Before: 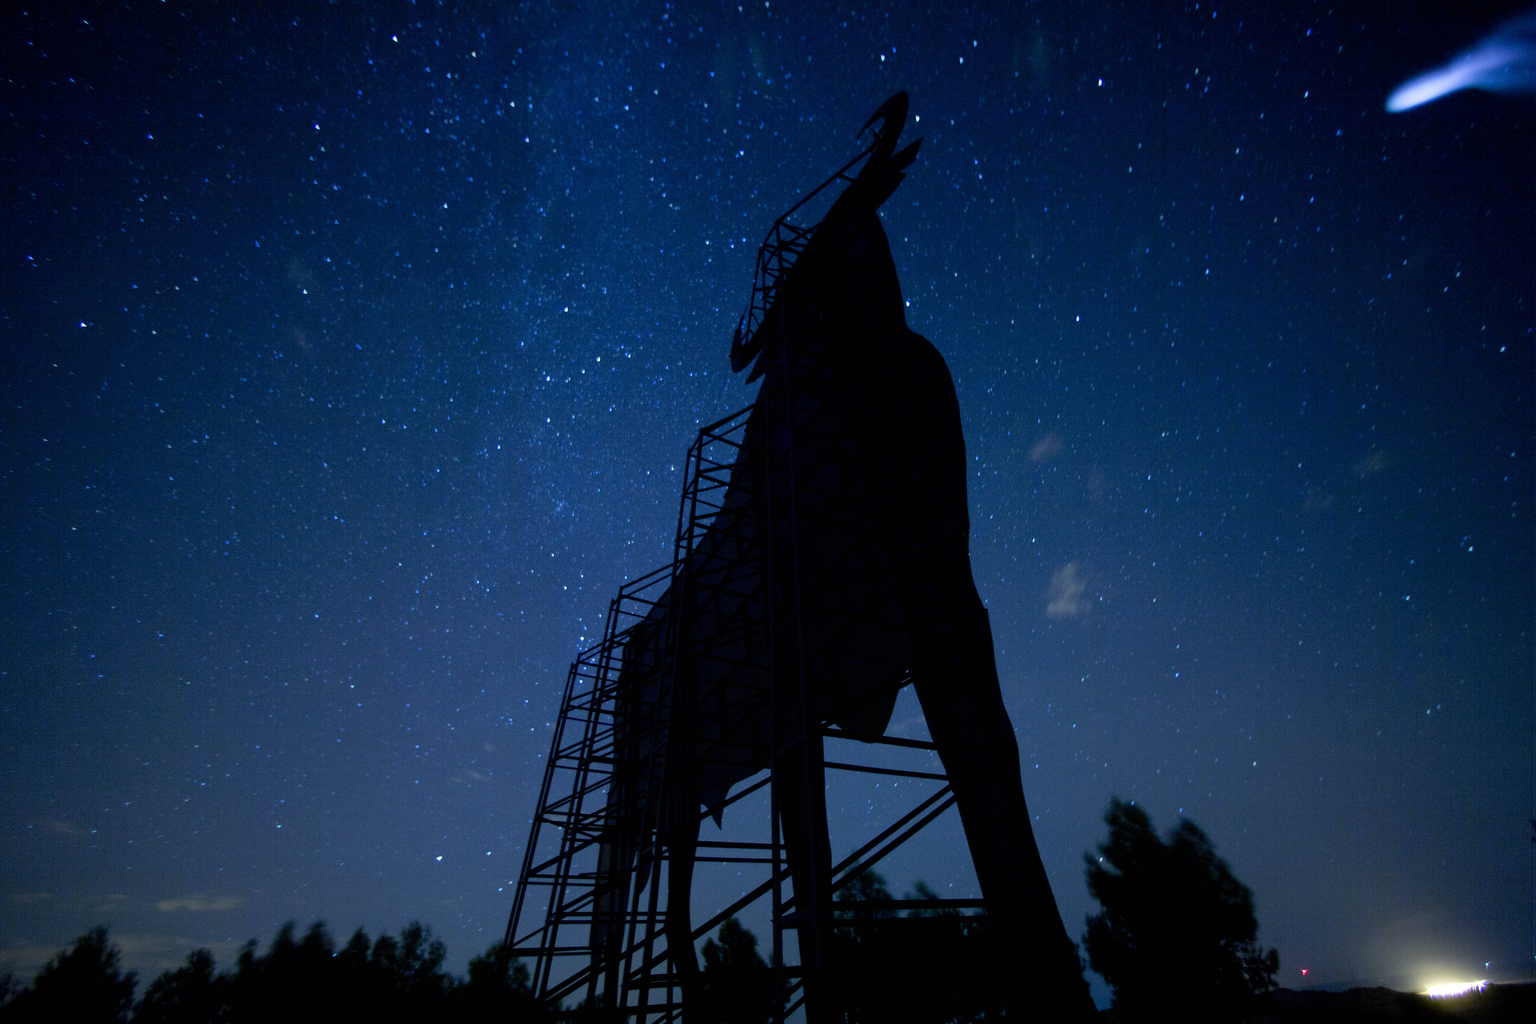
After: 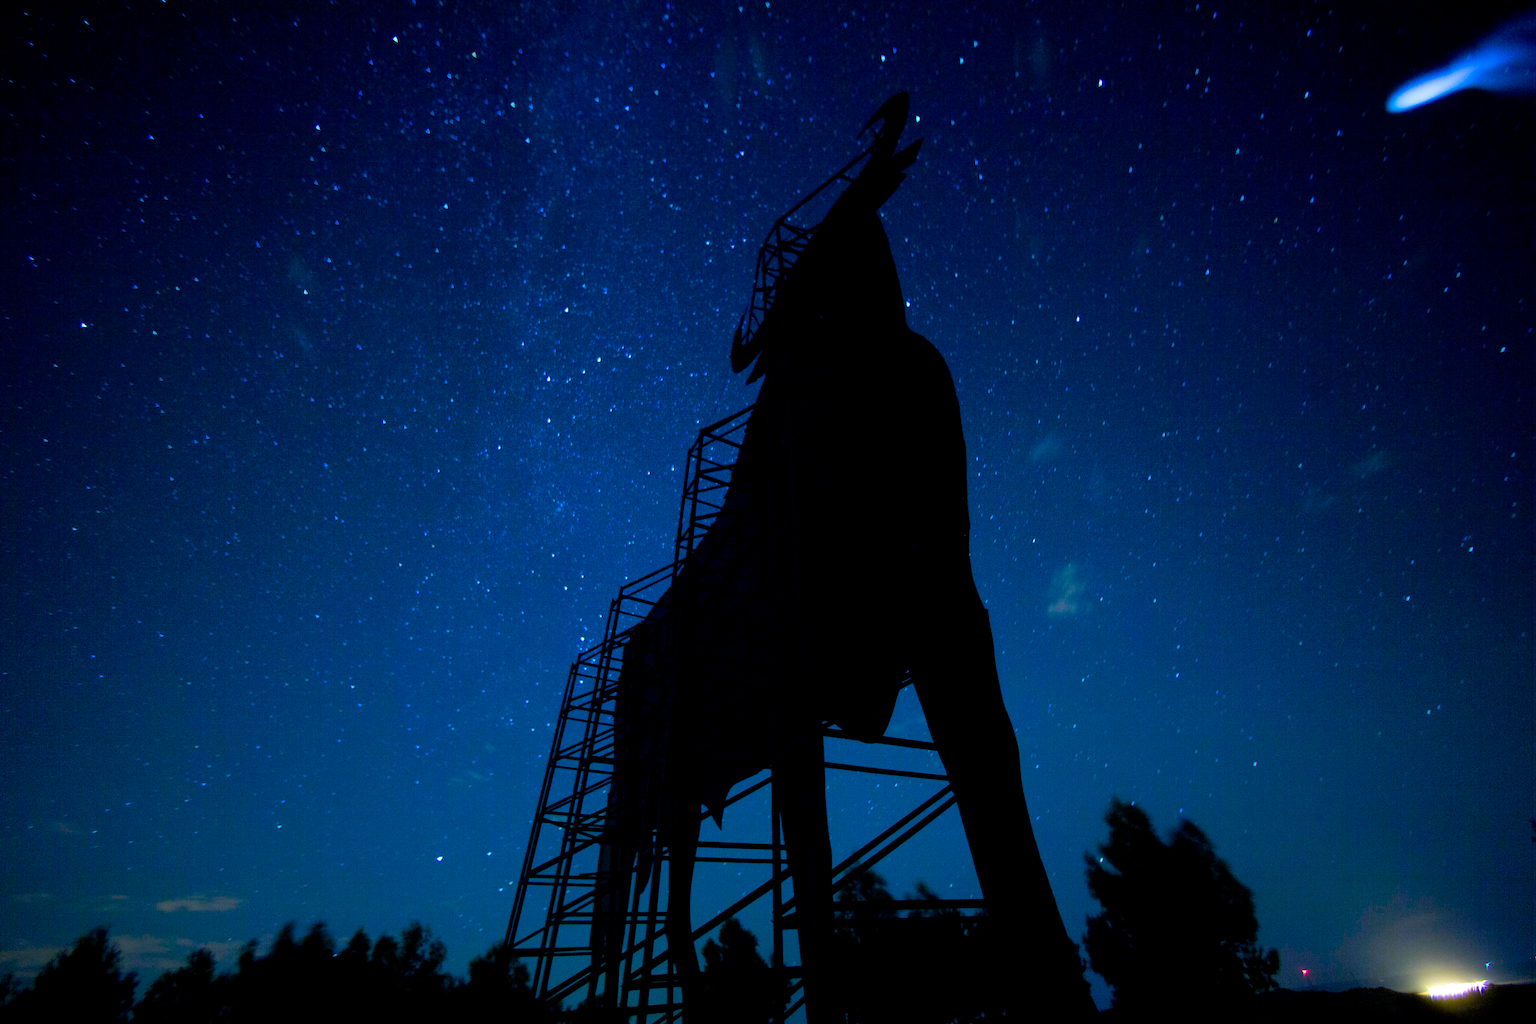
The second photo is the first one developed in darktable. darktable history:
color balance rgb: linear chroma grading › global chroma 15%, perceptual saturation grading › global saturation 30%
grain: coarseness 0.81 ISO, strength 1.34%, mid-tones bias 0%
